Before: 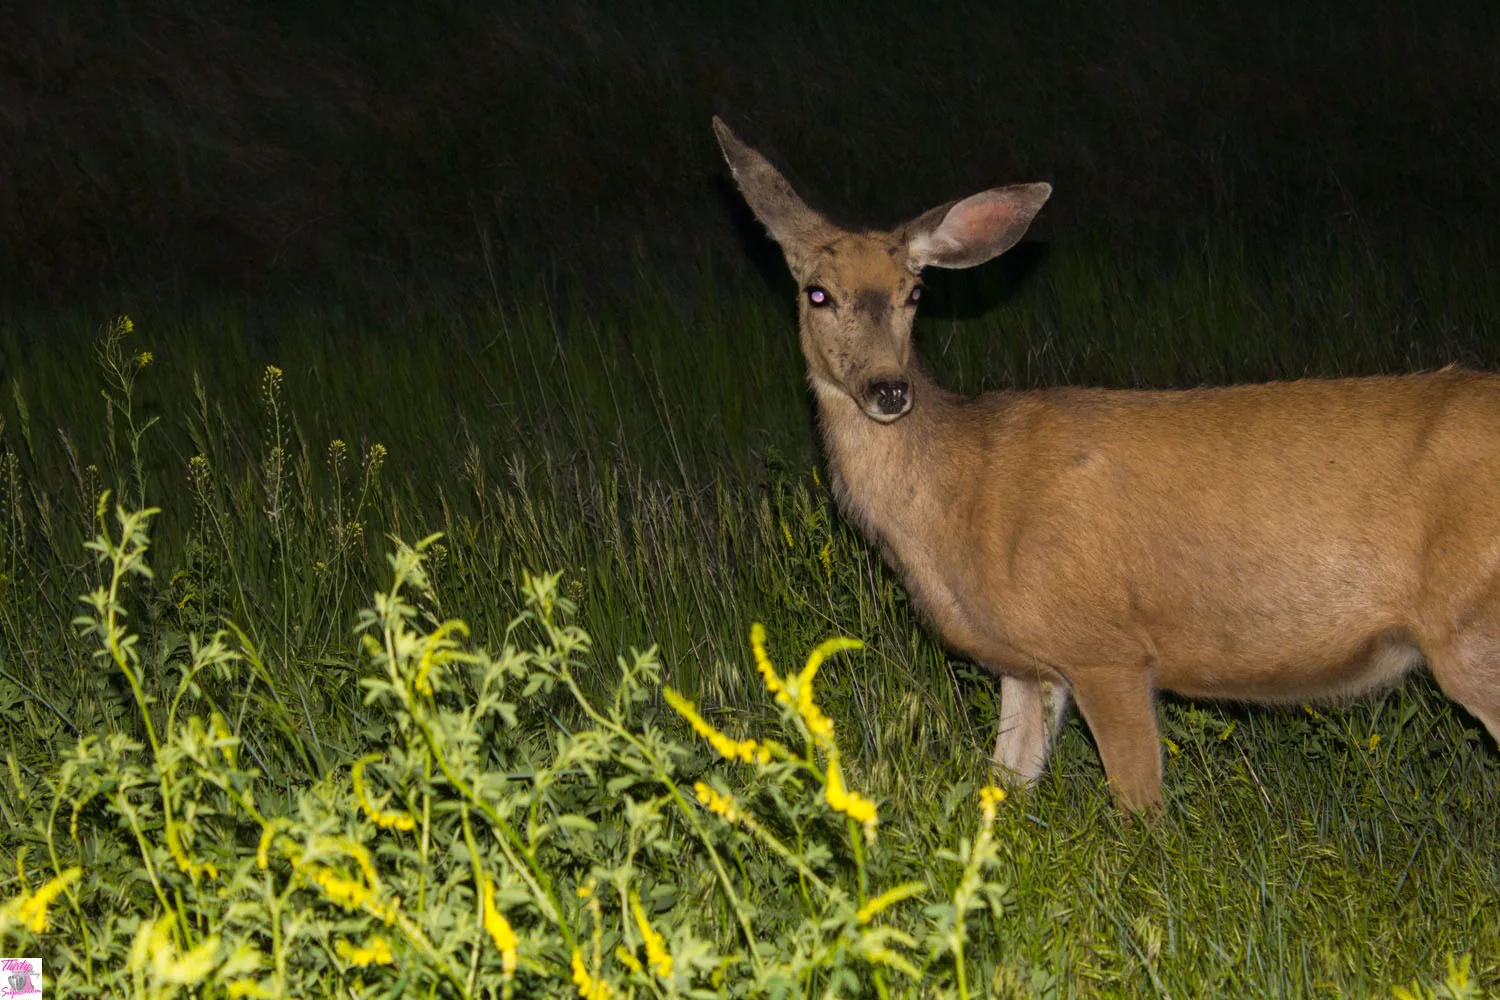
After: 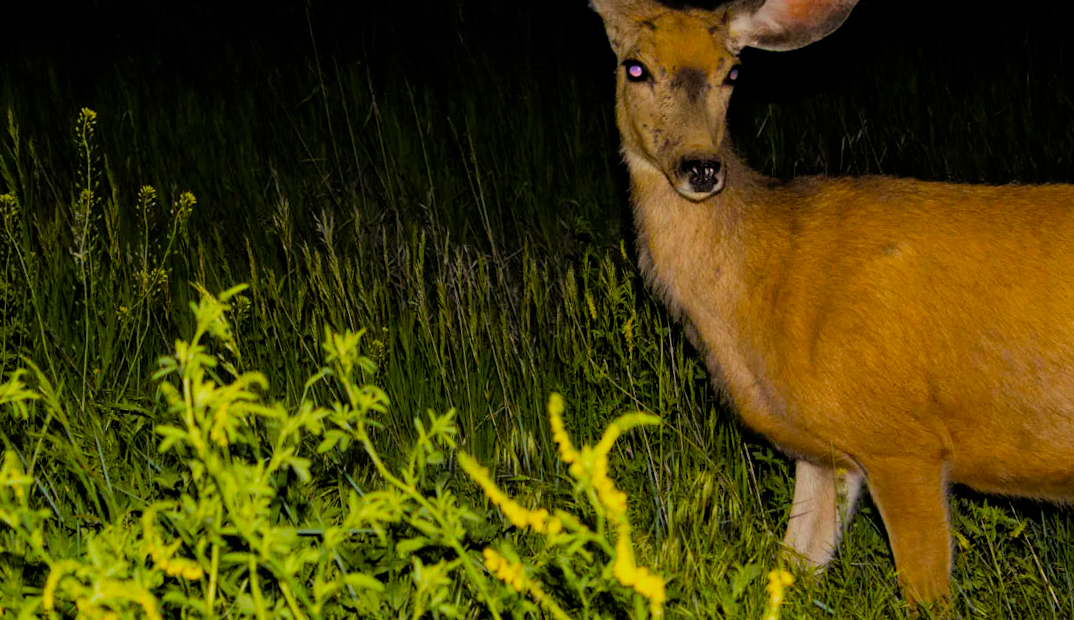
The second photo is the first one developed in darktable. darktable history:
color balance rgb: perceptual saturation grading › global saturation 20%, global vibrance 20%
crop and rotate: angle -3.37°, left 9.79%, top 20.73%, right 12.42%, bottom 11.82%
filmic rgb: black relative exposure -7.6 EV, white relative exposure 4.64 EV, threshold 3 EV, target black luminance 0%, hardness 3.55, latitude 50.51%, contrast 1.033, highlights saturation mix 10%, shadows ↔ highlights balance -0.198%, color science v4 (2020), enable highlight reconstruction true
